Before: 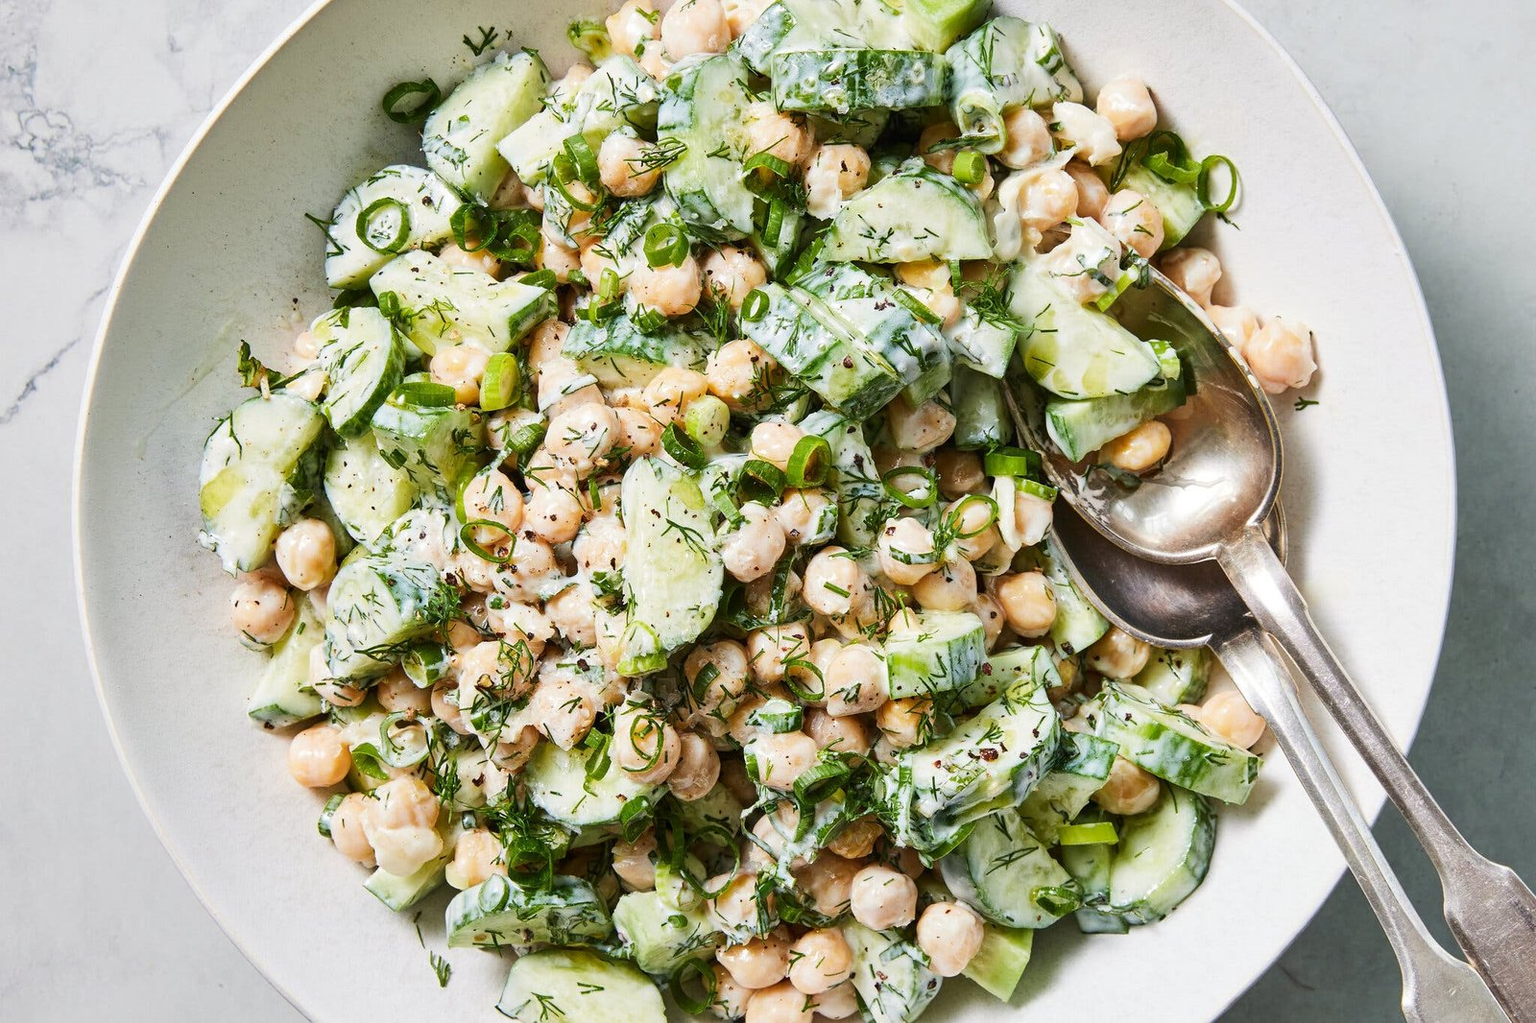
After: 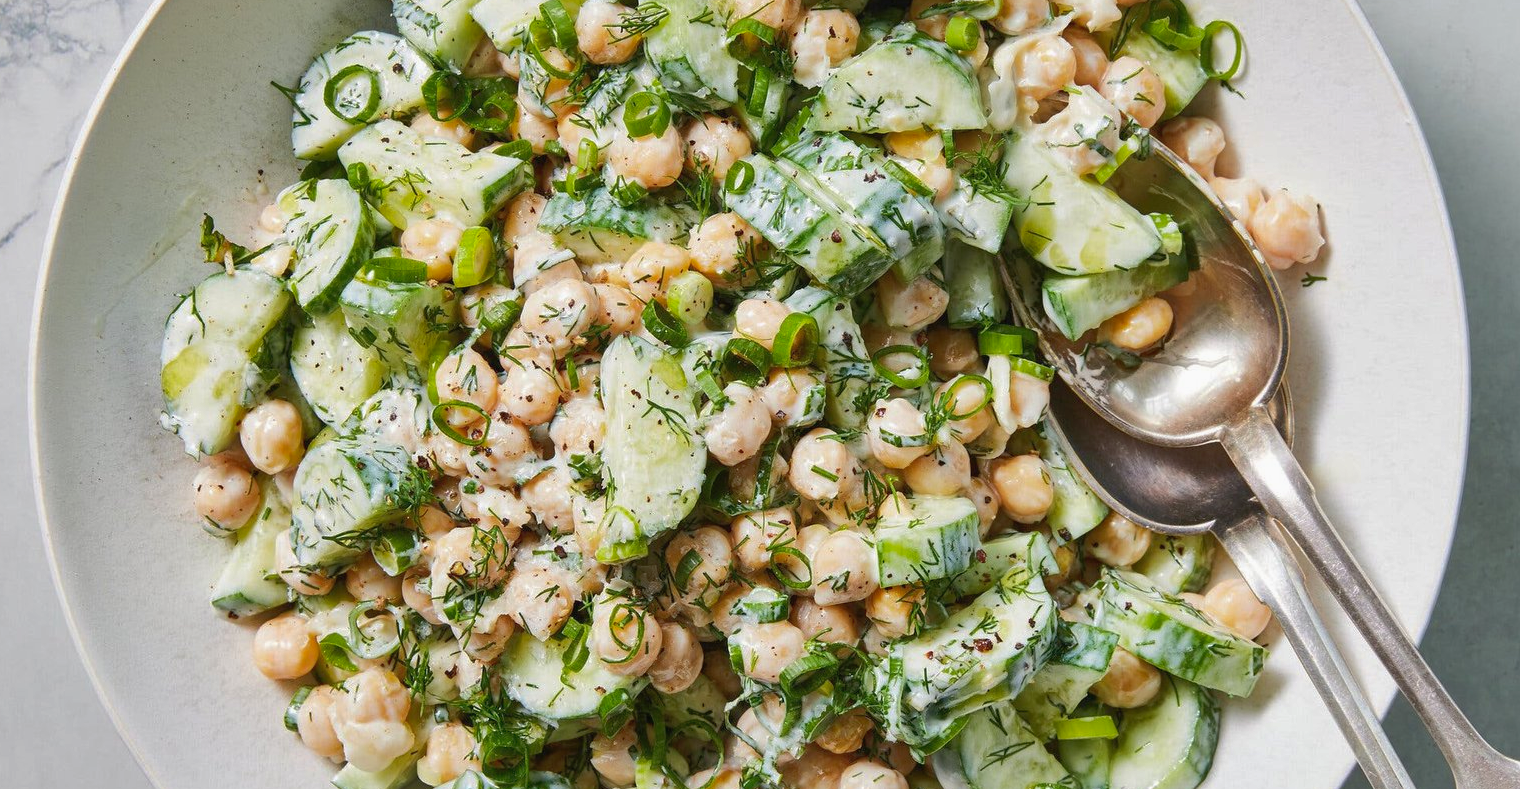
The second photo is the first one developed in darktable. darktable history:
crop and rotate: left 2.991%, top 13.302%, right 1.981%, bottom 12.636%
shadows and highlights: on, module defaults
contrast brightness saturation: contrast -0.02, brightness -0.01, saturation 0.03
